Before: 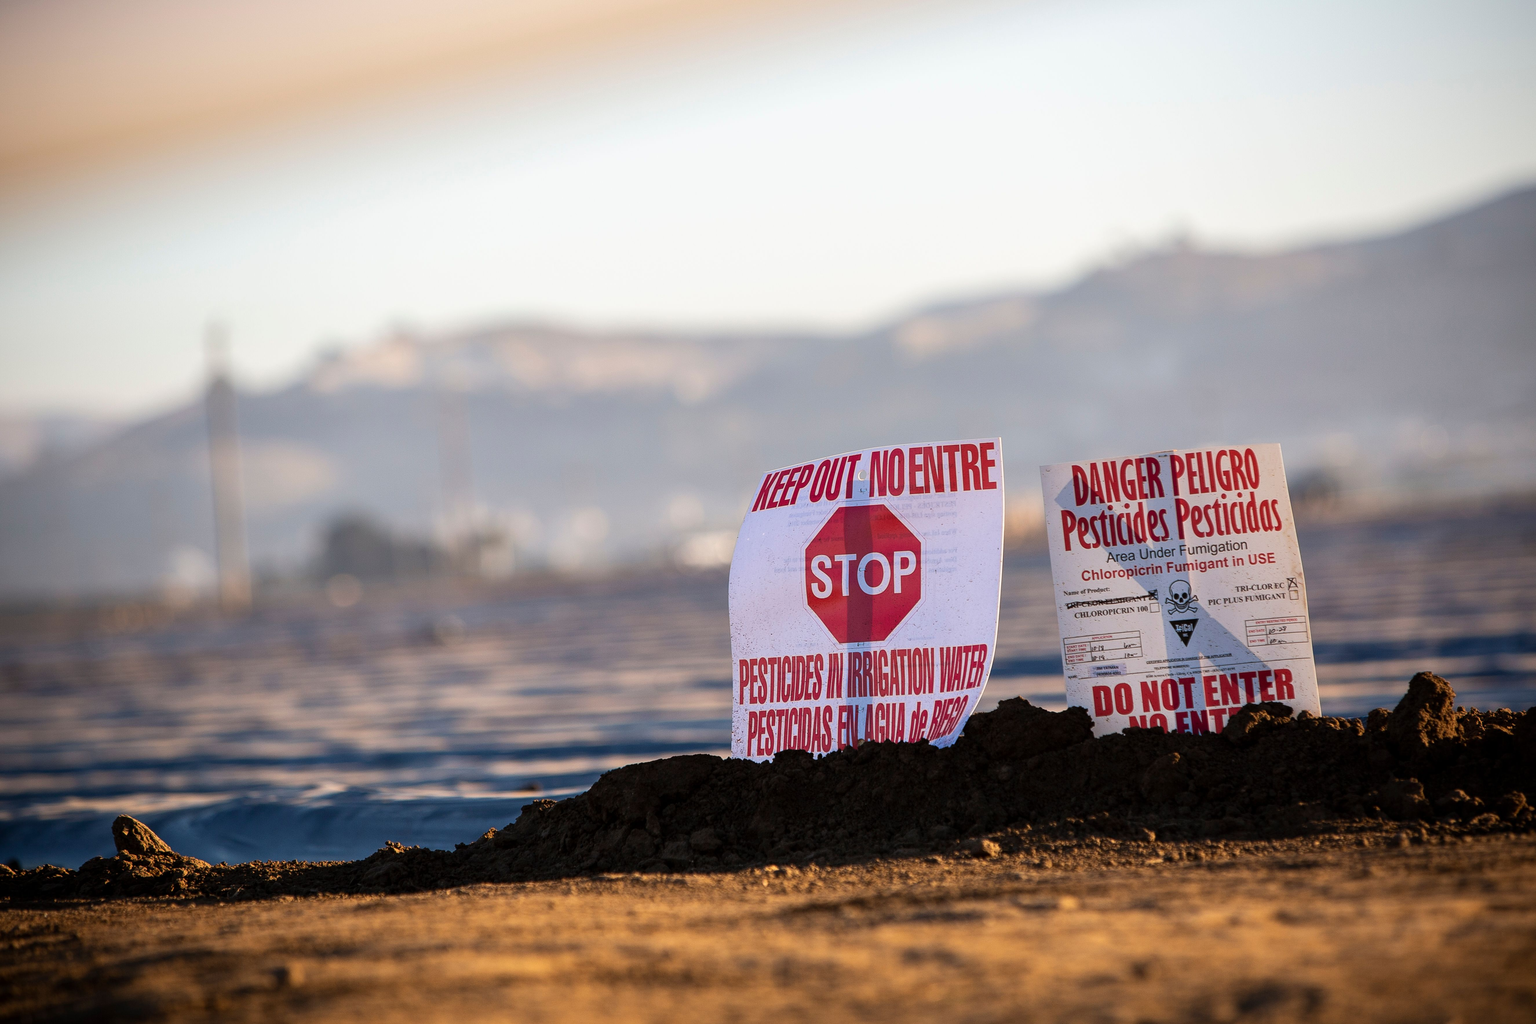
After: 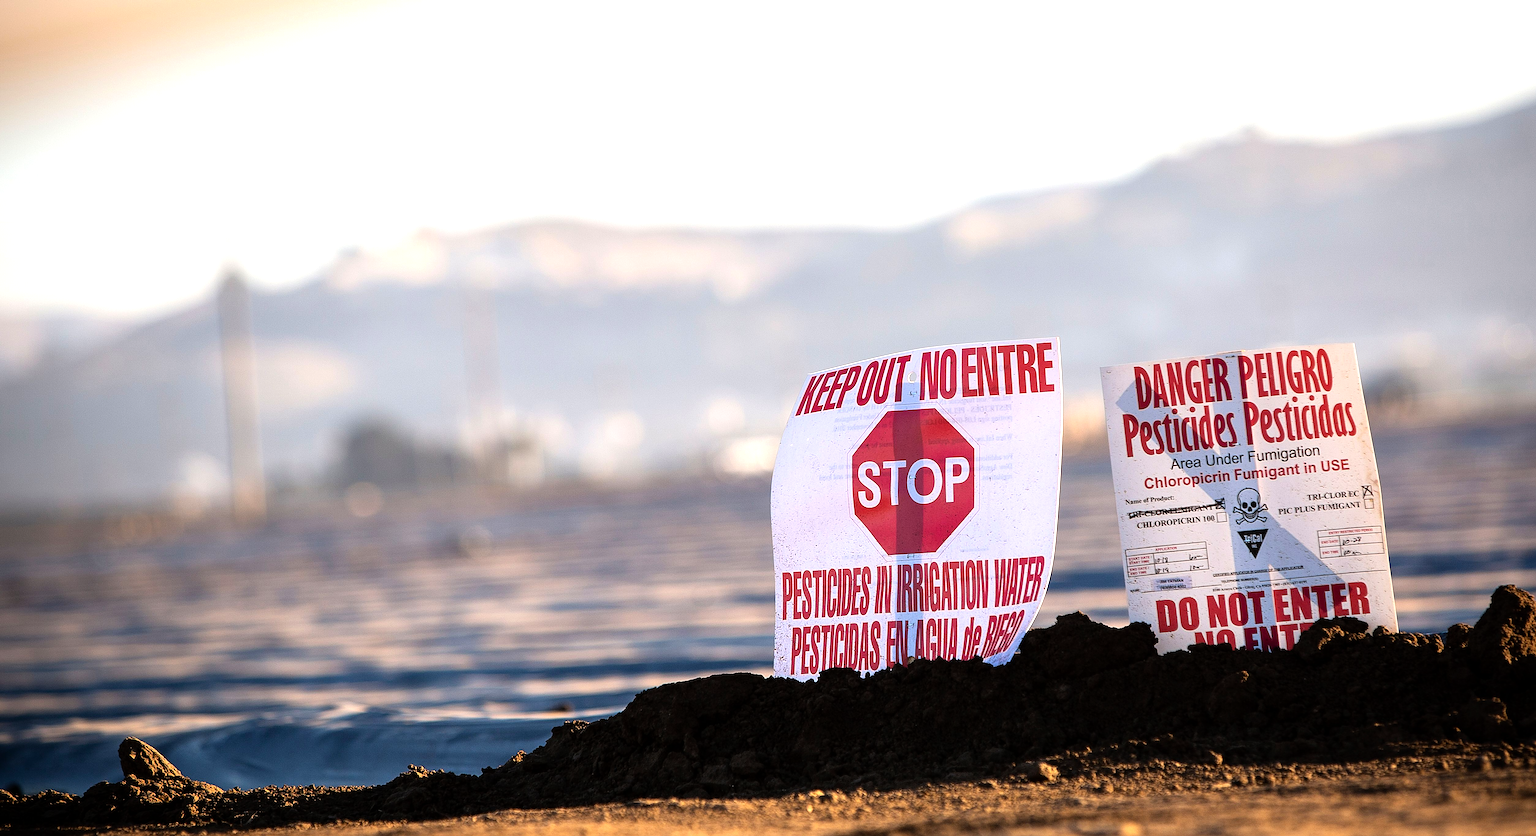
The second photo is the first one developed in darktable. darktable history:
crop and rotate: angle 0.039°, top 11.596%, right 5.409%, bottom 11.127%
sharpen: on, module defaults
tone equalizer: -8 EV -0.763 EV, -7 EV -0.718 EV, -6 EV -0.623 EV, -5 EV -0.419 EV, -3 EV 0.394 EV, -2 EV 0.6 EV, -1 EV 0.683 EV, +0 EV 0.748 EV
